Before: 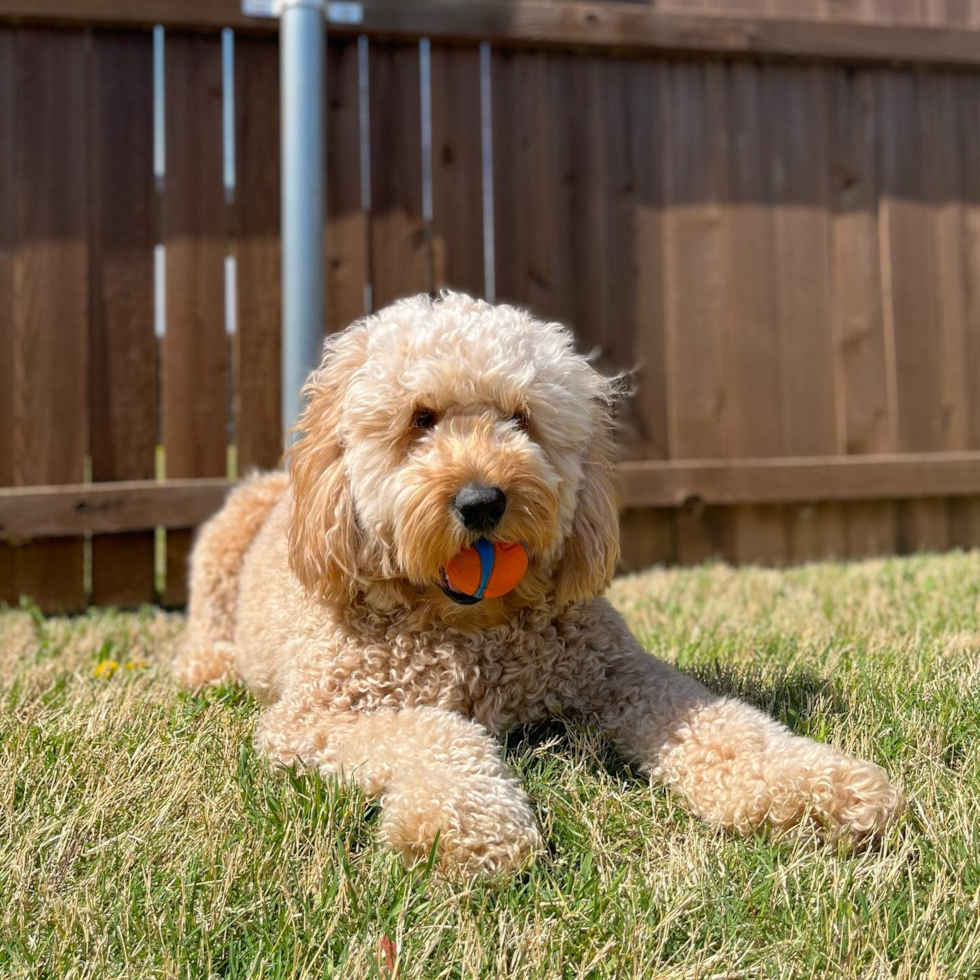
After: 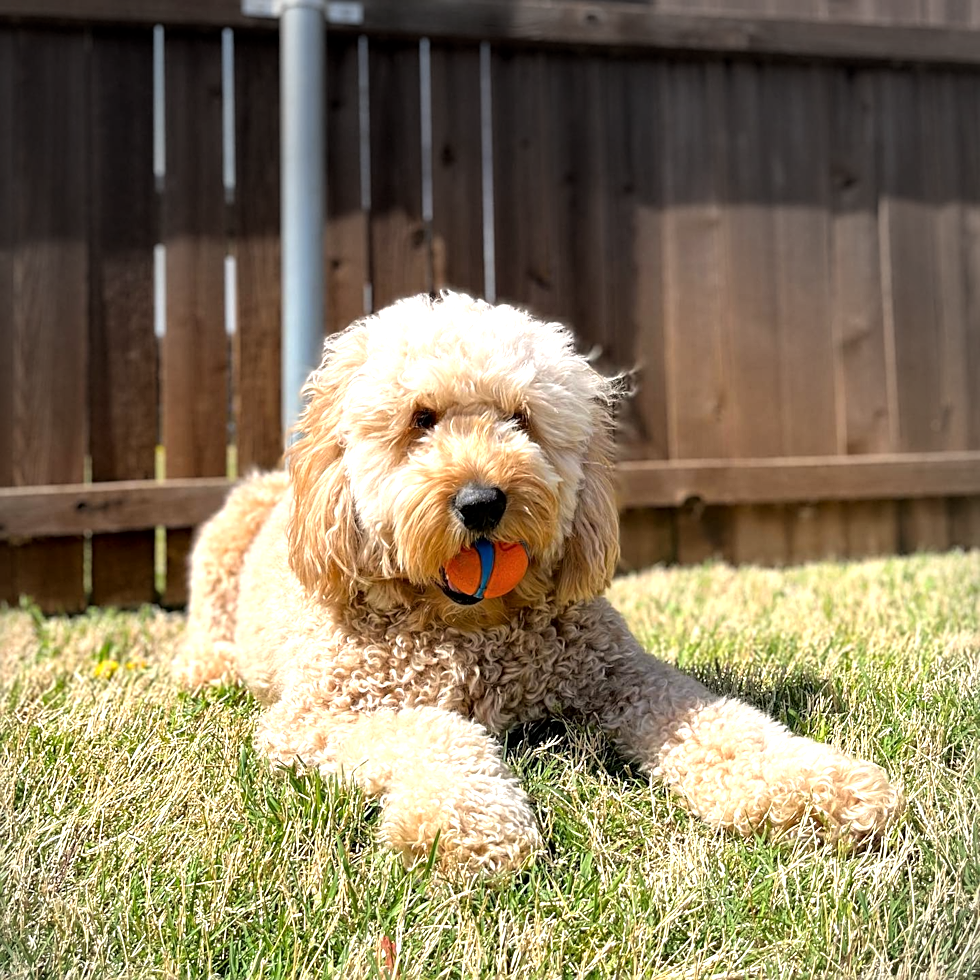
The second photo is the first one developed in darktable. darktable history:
sharpen: on, module defaults
tone equalizer: -8 EV -0.717 EV, -7 EV -0.728 EV, -6 EV -0.574 EV, -5 EV -0.399 EV, -3 EV 0.403 EV, -2 EV 0.6 EV, -1 EV 0.681 EV, +0 EV 0.732 EV
local contrast: mode bilateral grid, contrast 20, coarseness 51, detail 120%, midtone range 0.2
vignetting: fall-off start 89.09%, fall-off radius 44.07%, center (-0.025, 0.397), width/height ratio 1.158, unbound false
